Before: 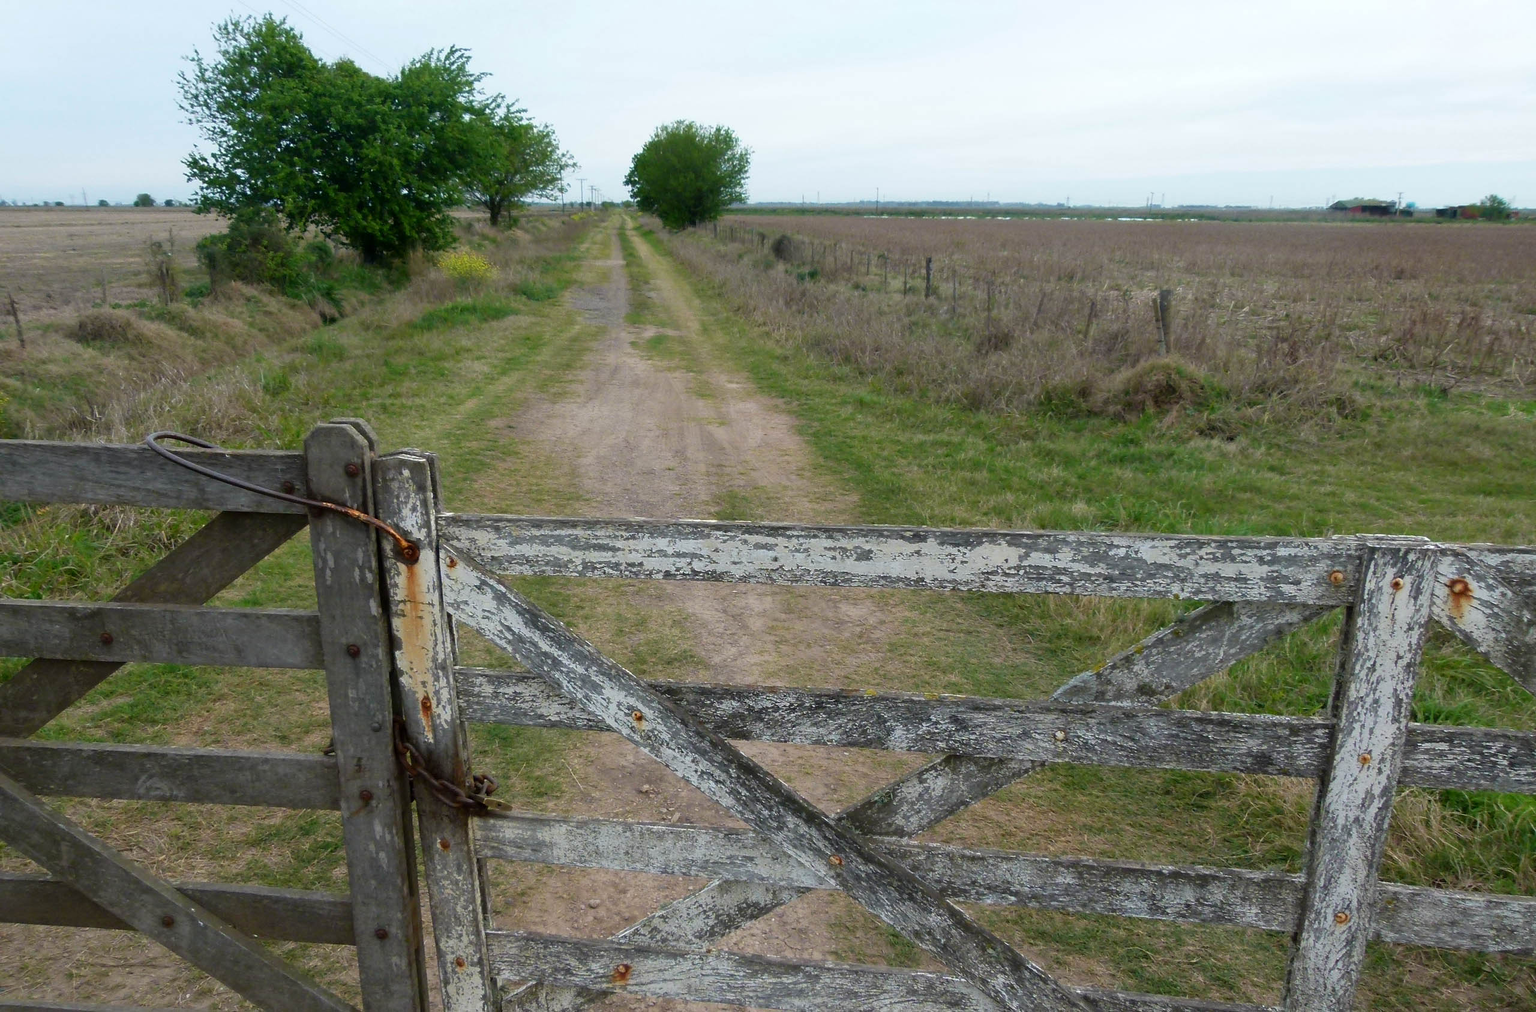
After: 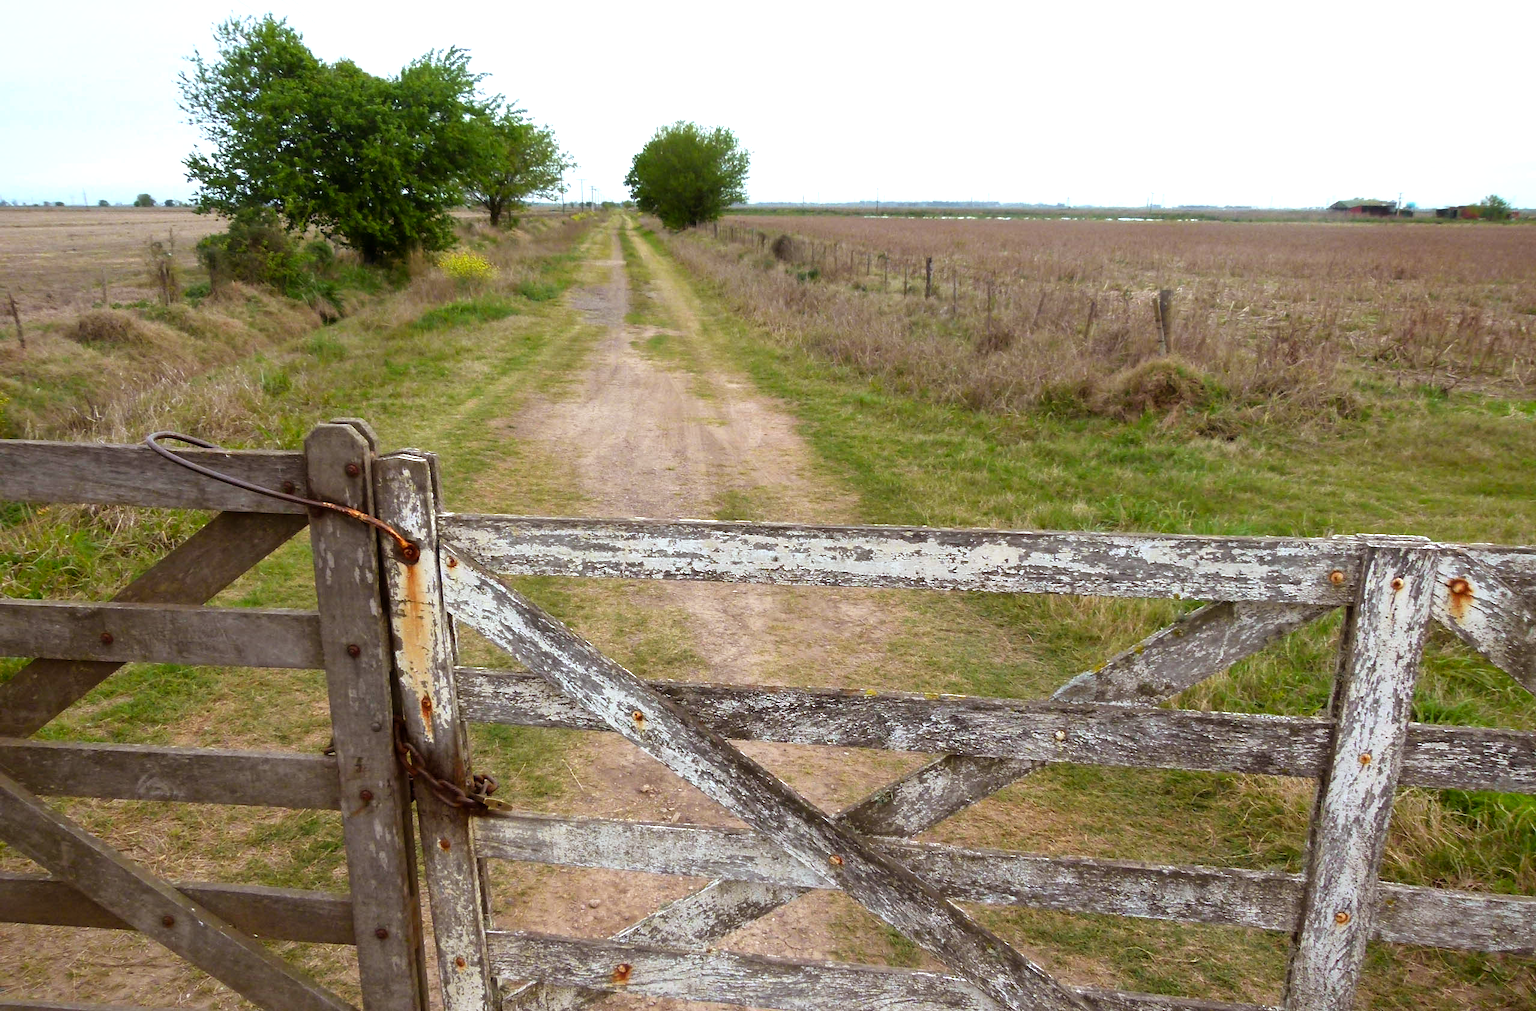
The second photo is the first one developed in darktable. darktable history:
exposure: exposure 0.74 EV, compensate highlight preservation false
rgb levels: mode RGB, independent channels, levels [[0, 0.5, 1], [0, 0.521, 1], [0, 0.536, 1]]
vignetting: brightness -0.233, saturation 0.141
